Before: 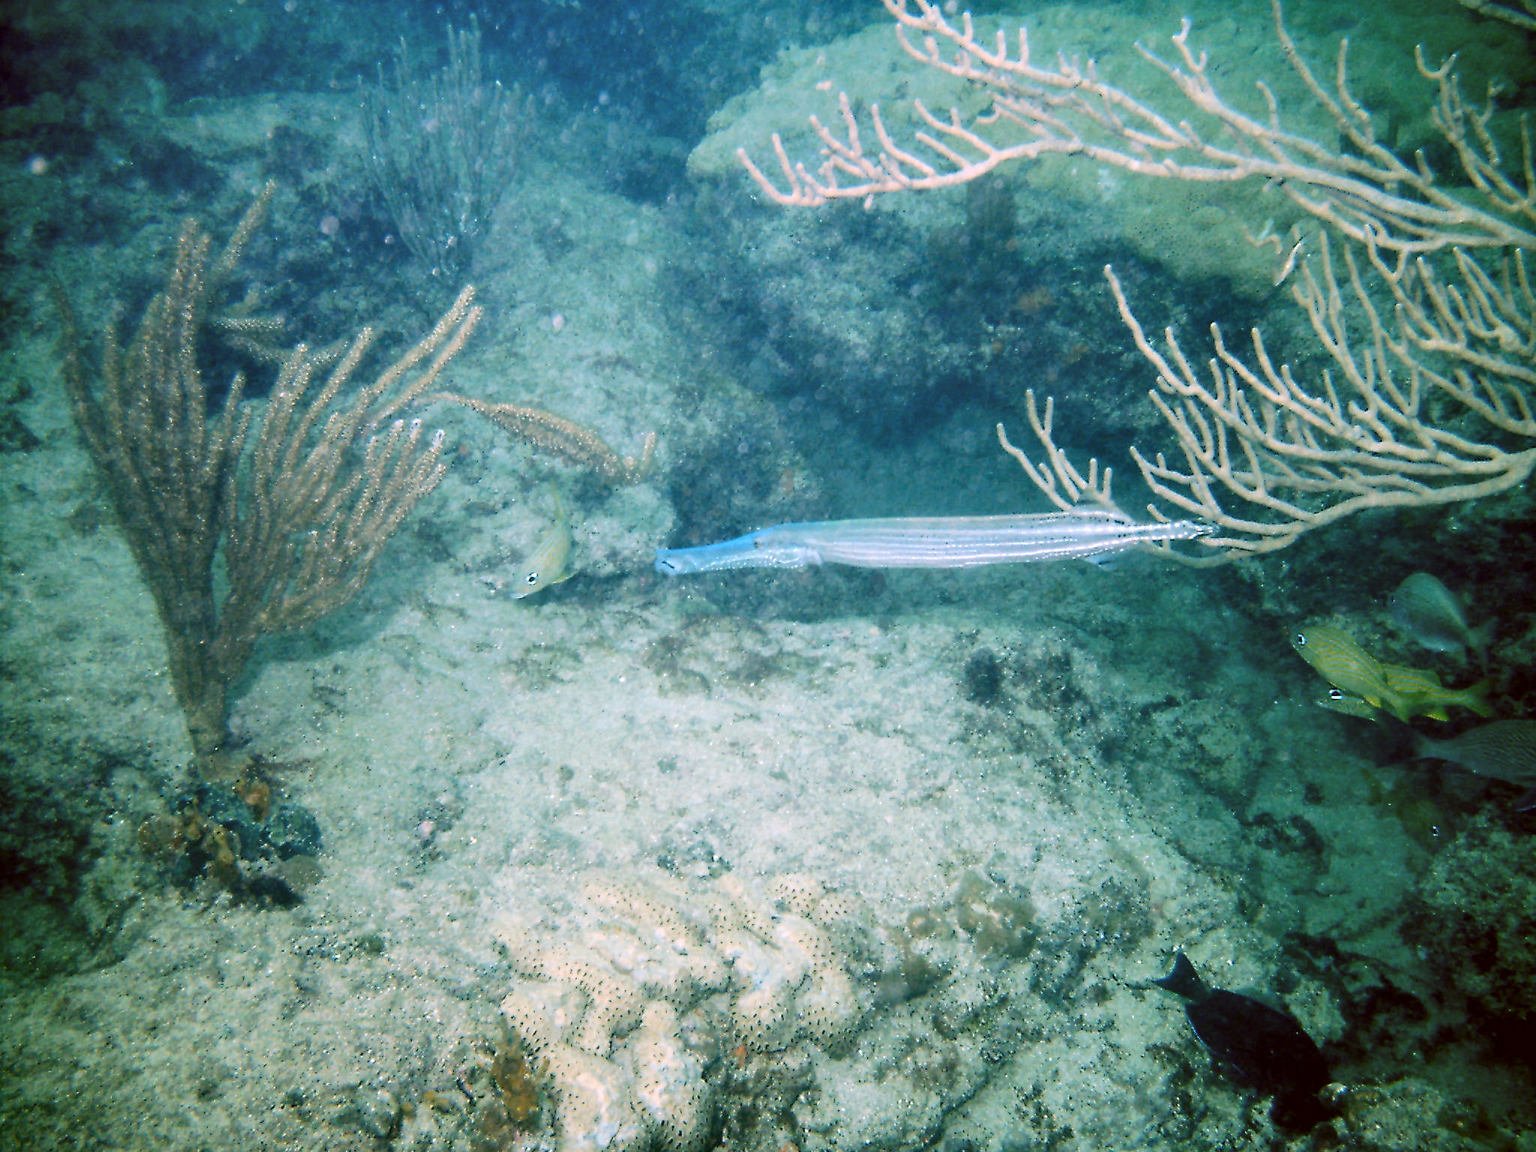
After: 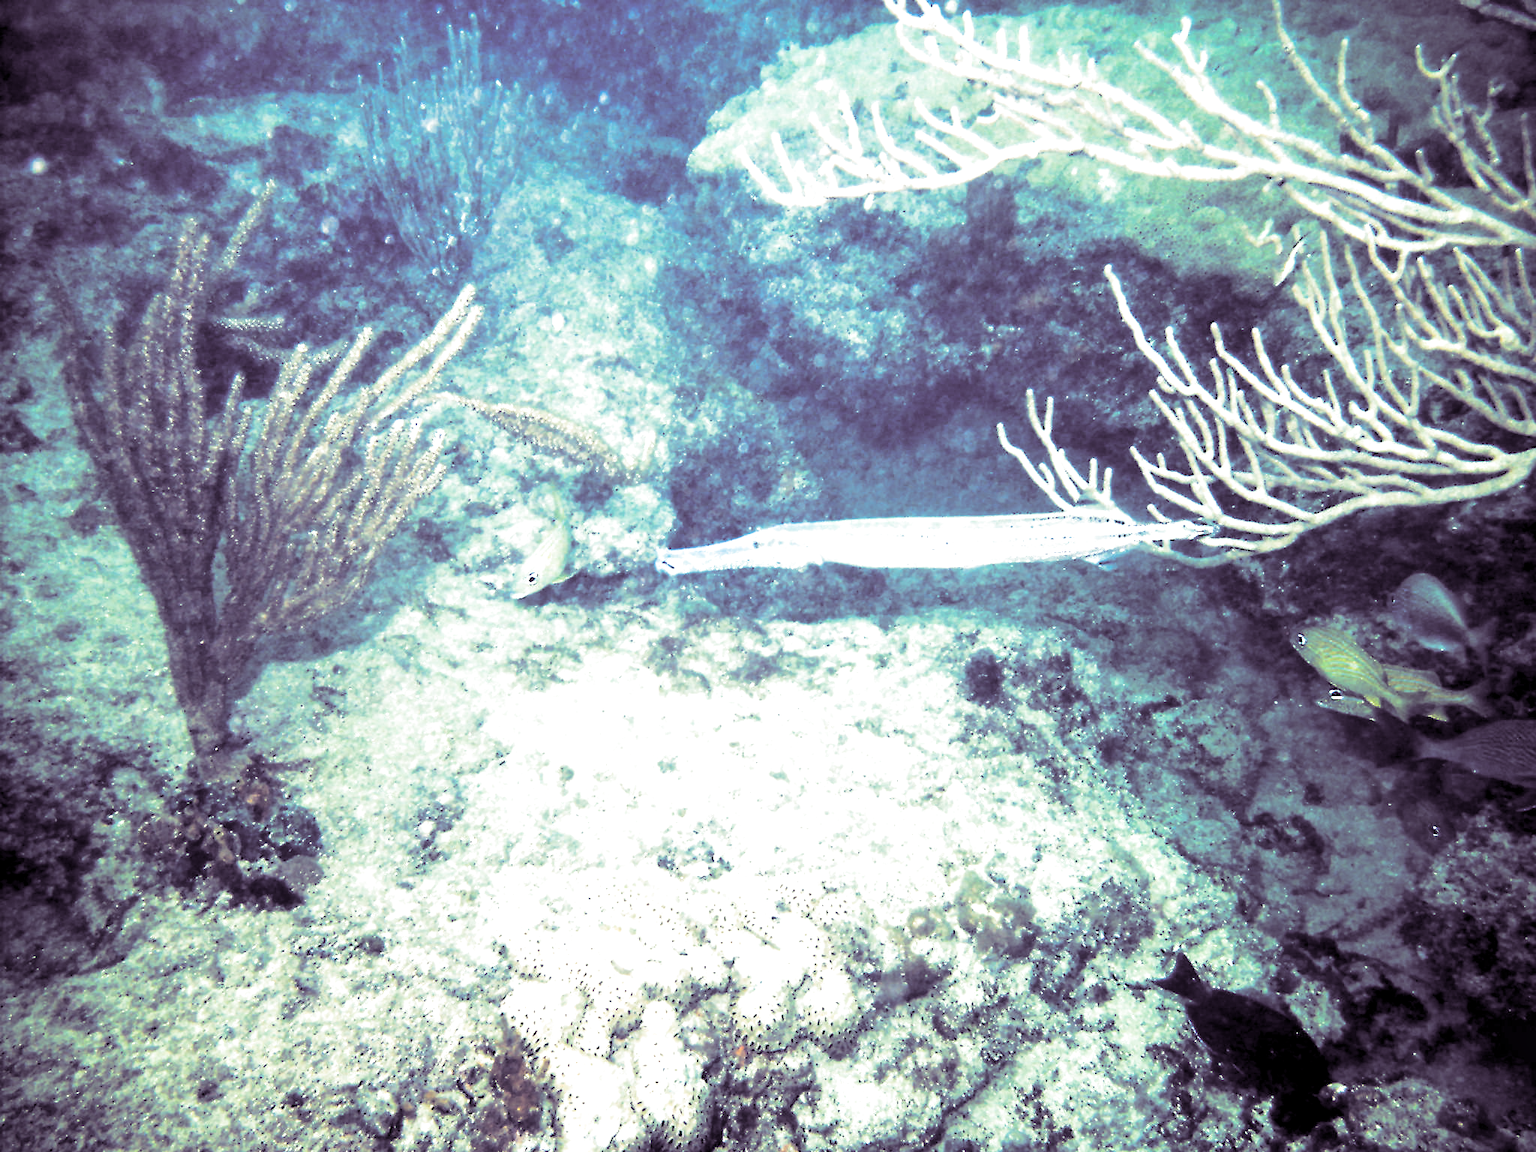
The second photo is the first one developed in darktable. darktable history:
split-toning: shadows › hue 266.4°, shadows › saturation 0.4, highlights › hue 61.2°, highlights › saturation 0.3, compress 0%
exposure: black level correction 0, exposure 0.9 EV, compensate highlight preservation false
contrast equalizer: y [[0.535, 0.543, 0.548, 0.548, 0.542, 0.532], [0.5 ×6], [0.5 ×6], [0 ×6], [0 ×6]]
